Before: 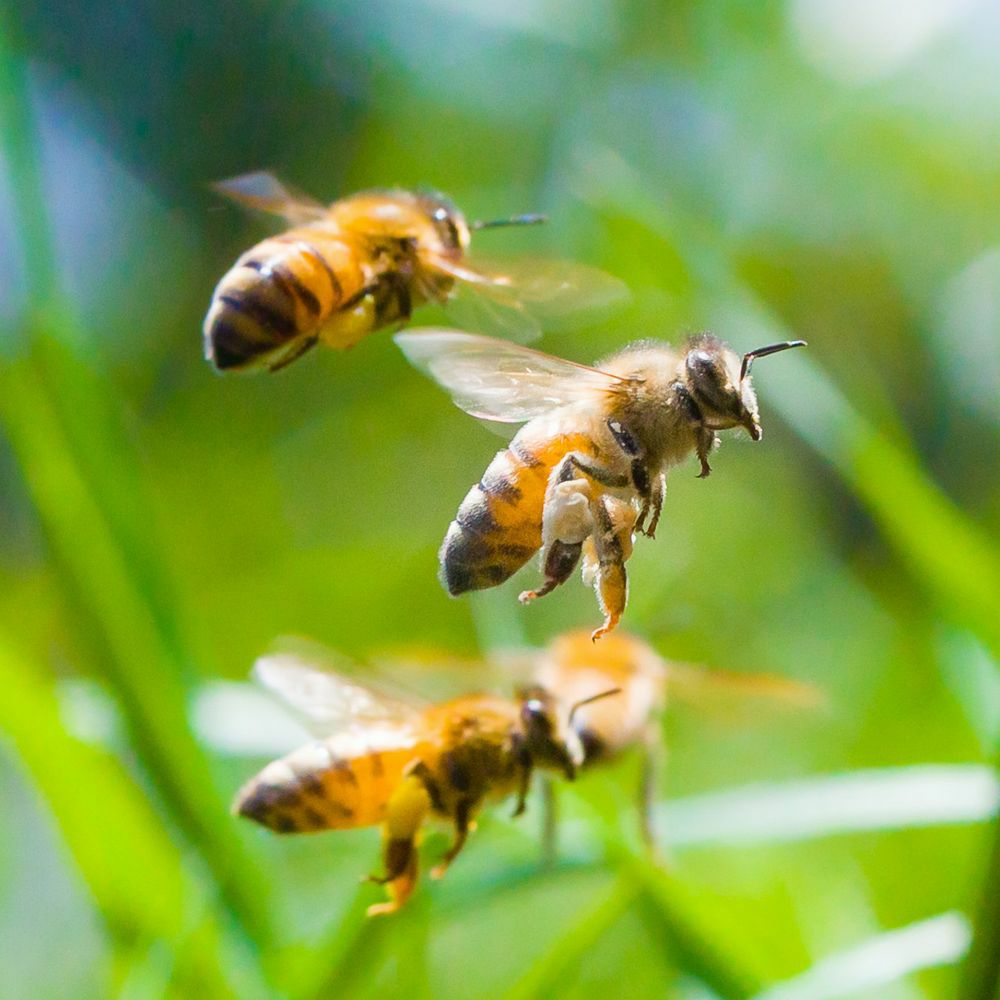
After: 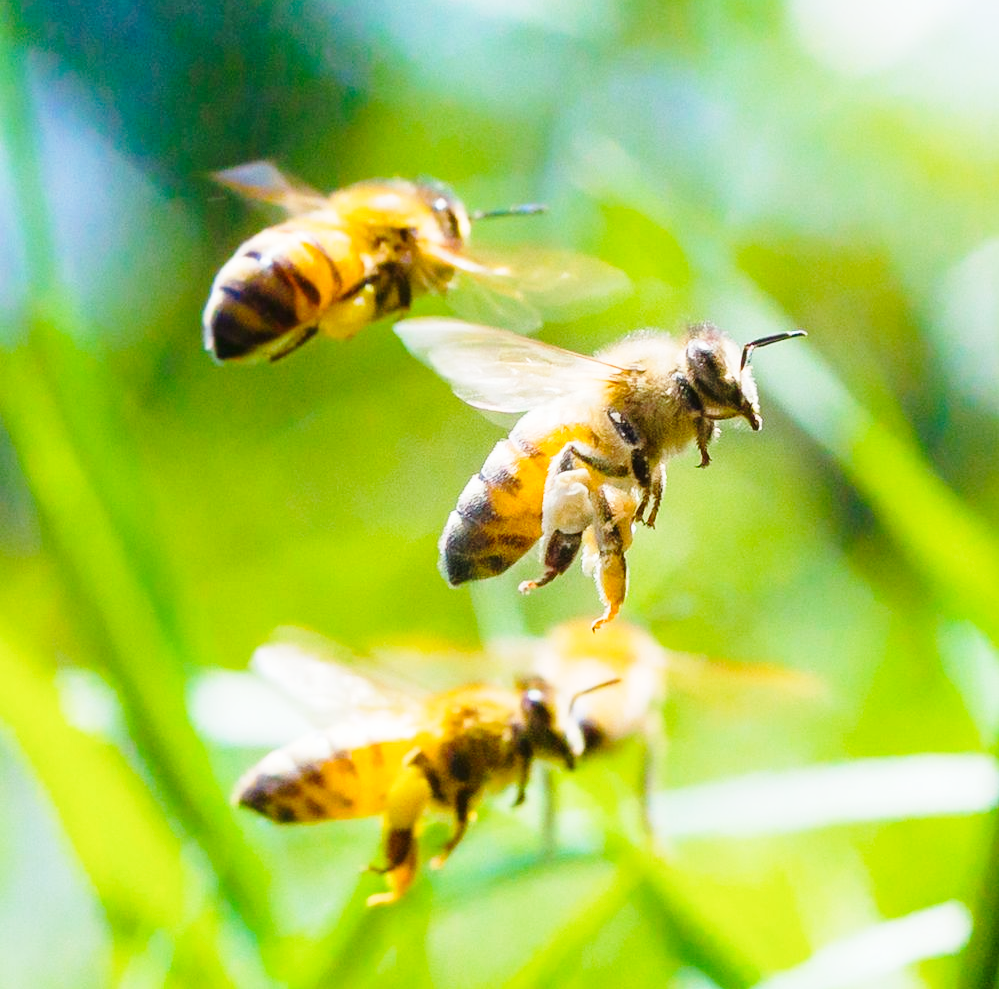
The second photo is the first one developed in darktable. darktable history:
base curve: curves: ch0 [(0, 0) (0.028, 0.03) (0.121, 0.232) (0.46, 0.748) (0.859, 0.968) (1, 1)], preserve colors none
crop: top 1.049%, right 0.001%
